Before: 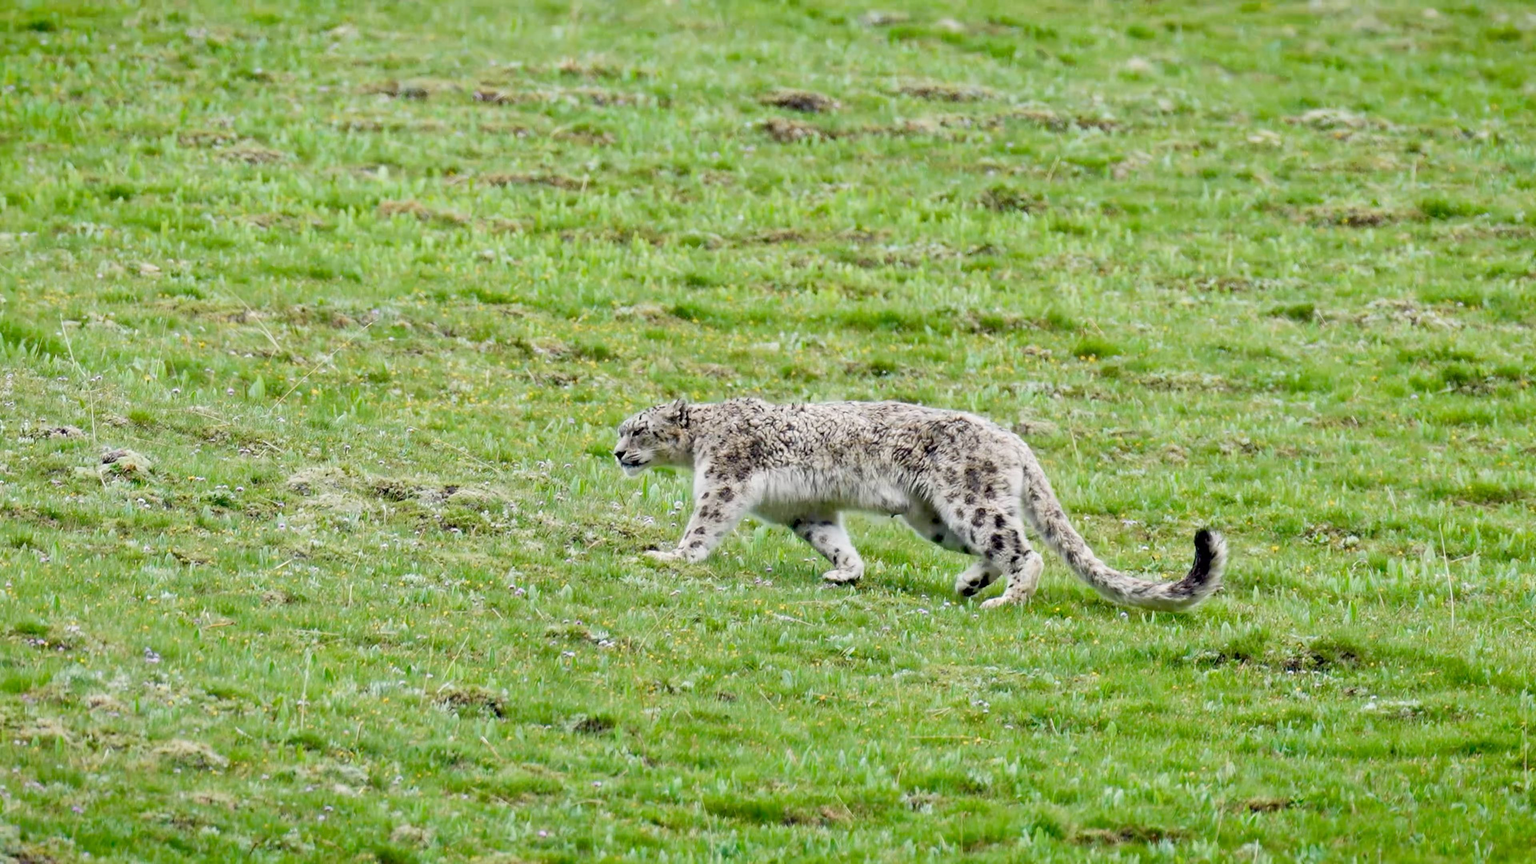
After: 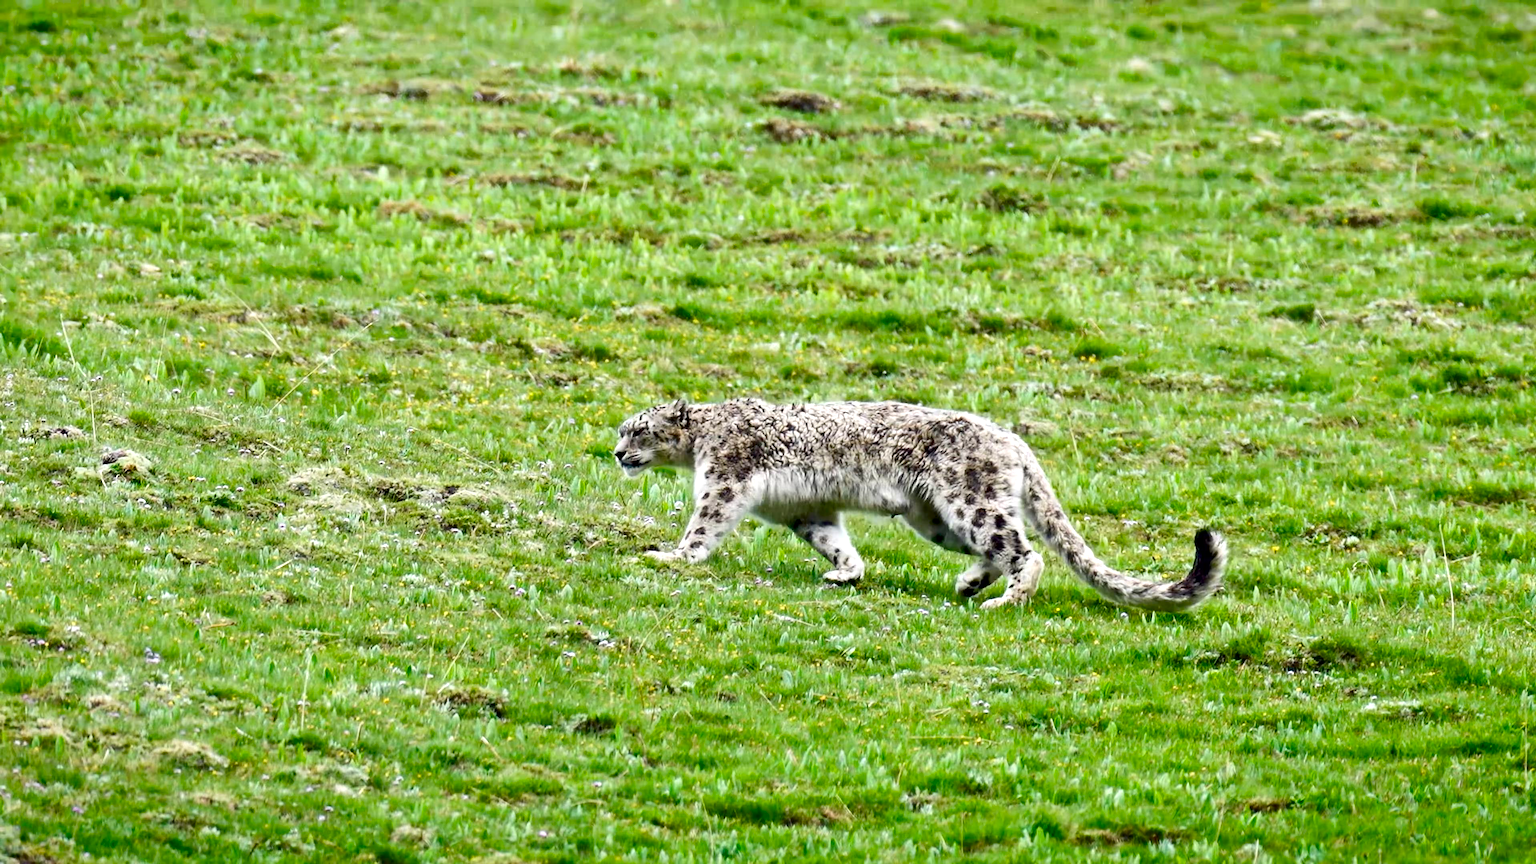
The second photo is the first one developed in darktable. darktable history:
exposure: exposure 0.491 EV, compensate highlight preservation false
contrast brightness saturation: contrast 0.099, brightness -0.278, saturation 0.136
